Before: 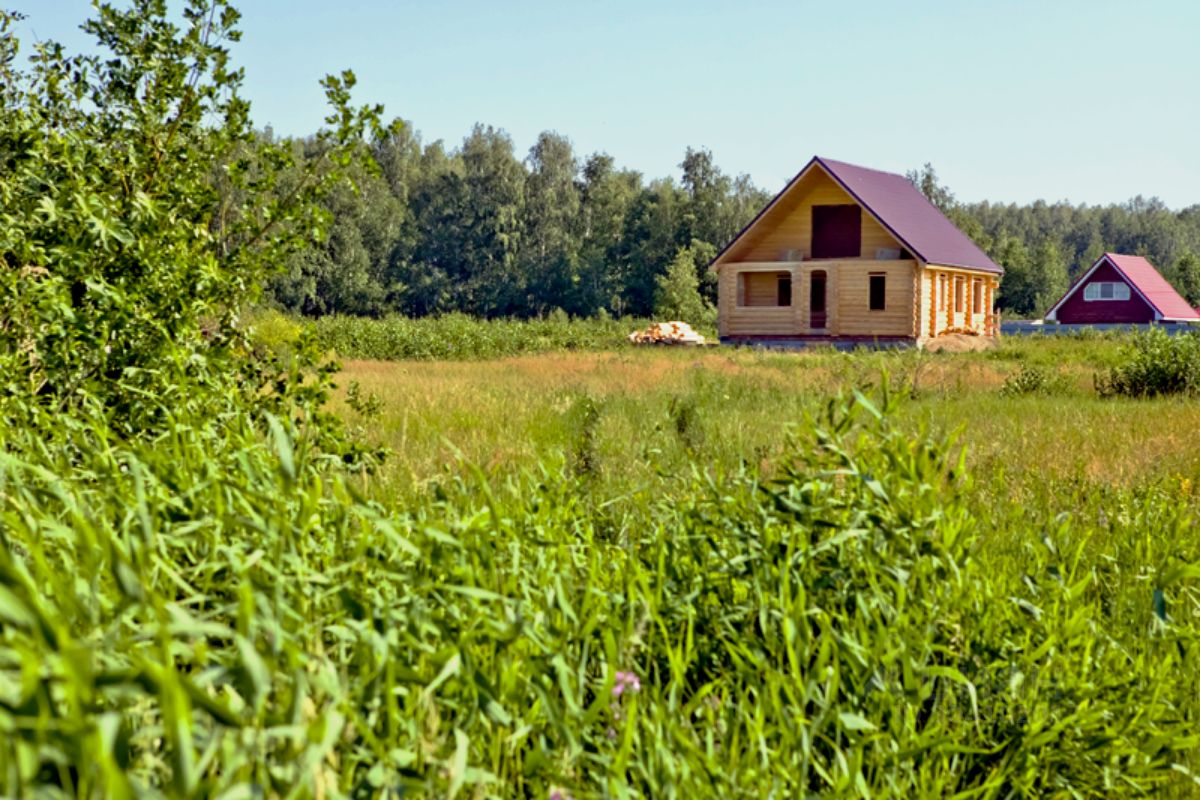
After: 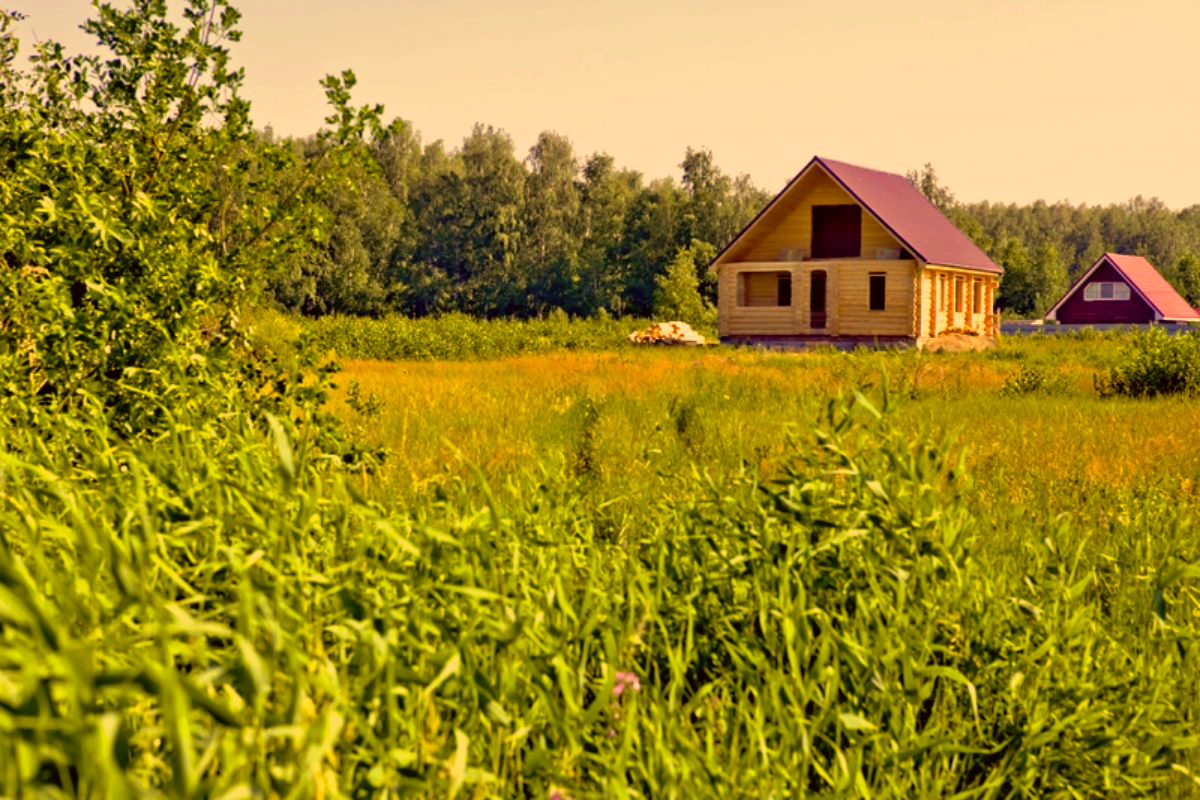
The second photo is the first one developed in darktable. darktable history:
velvia: strength 44.7%
color correction: highlights a* 18.64, highlights b* 35.96, shadows a* 1.69, shadows b* 5.85, saturation 1.03
